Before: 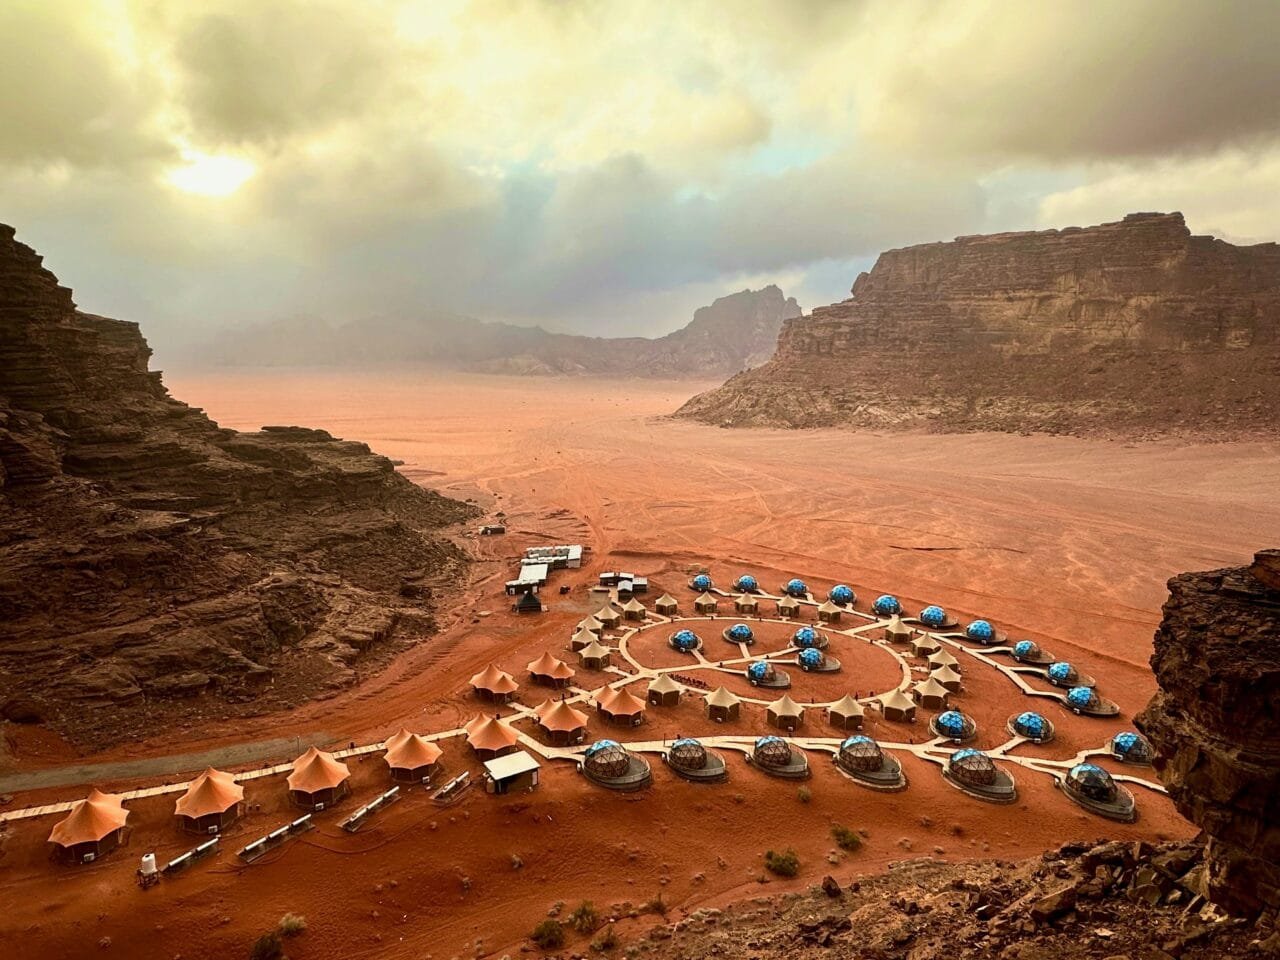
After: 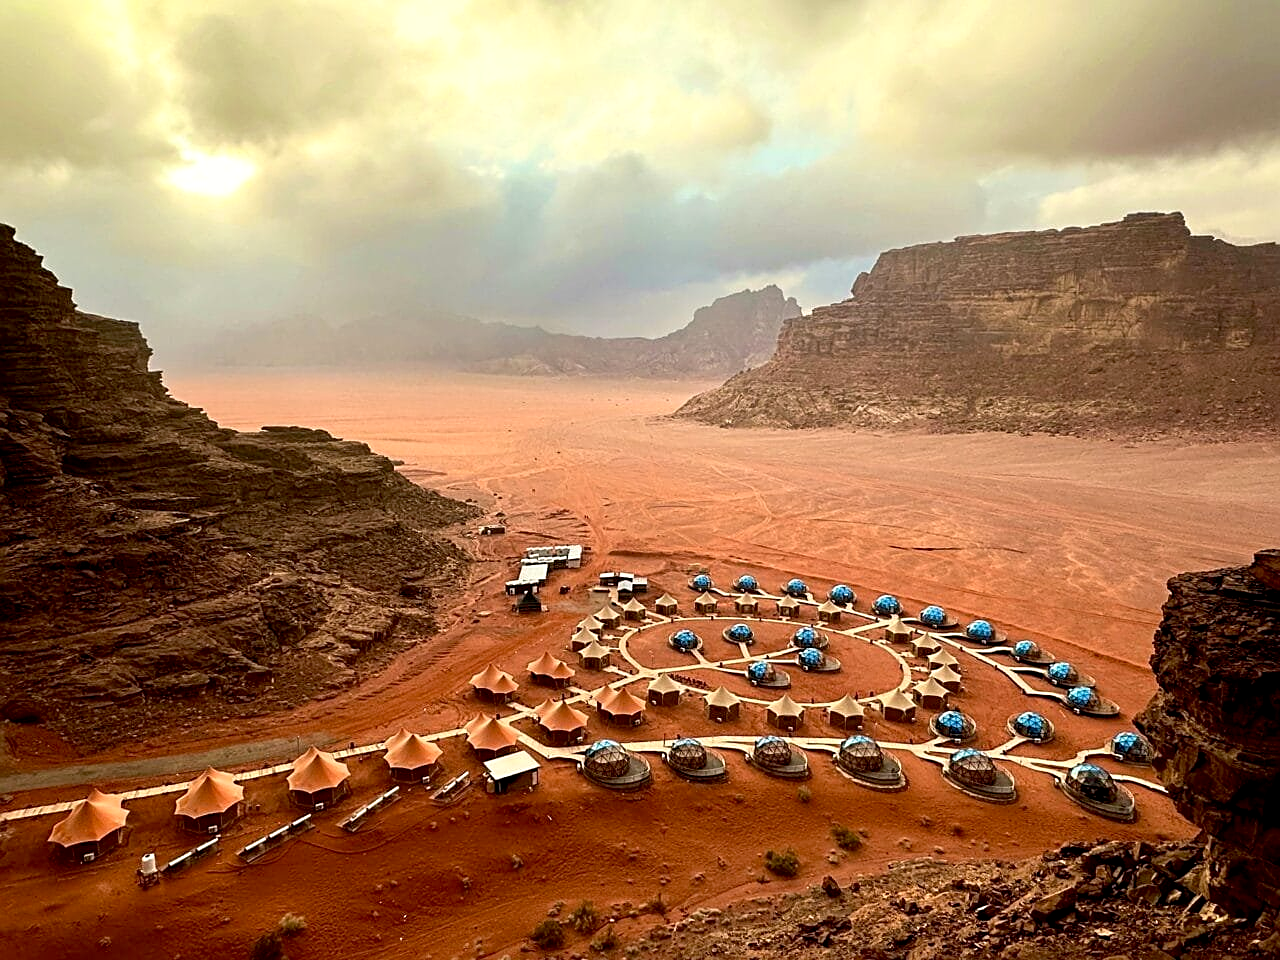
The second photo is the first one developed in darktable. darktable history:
sharpen: on, module defaults
exposure: black level correction 0.007, exposure 0.159 EV, compensate highlight preservation false
